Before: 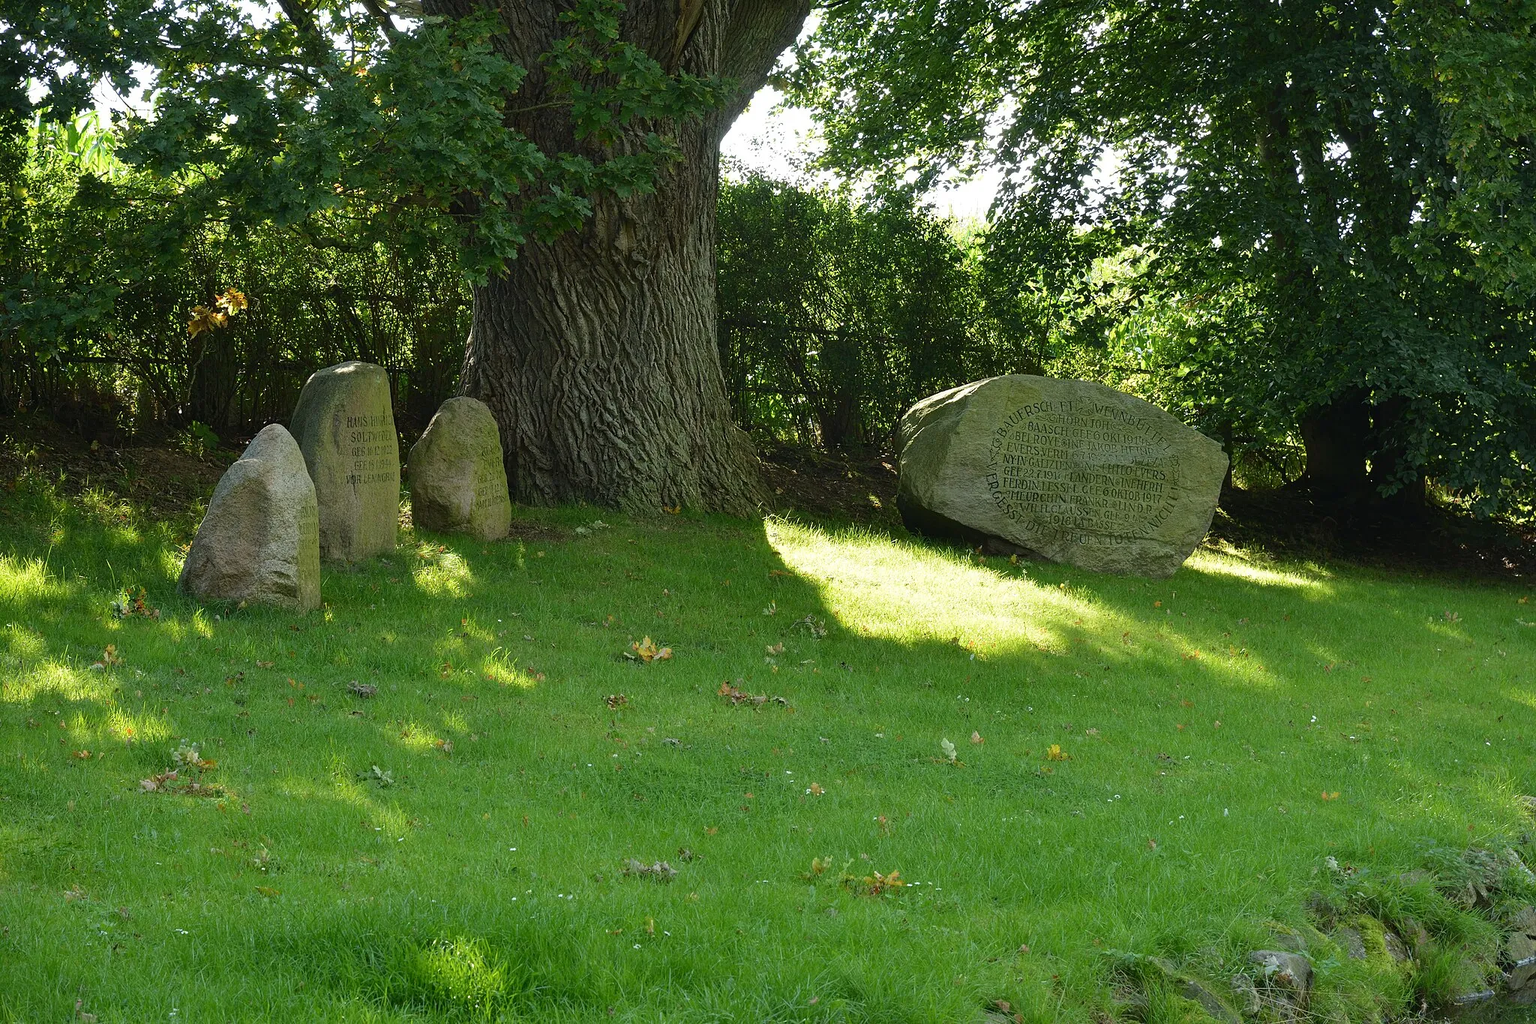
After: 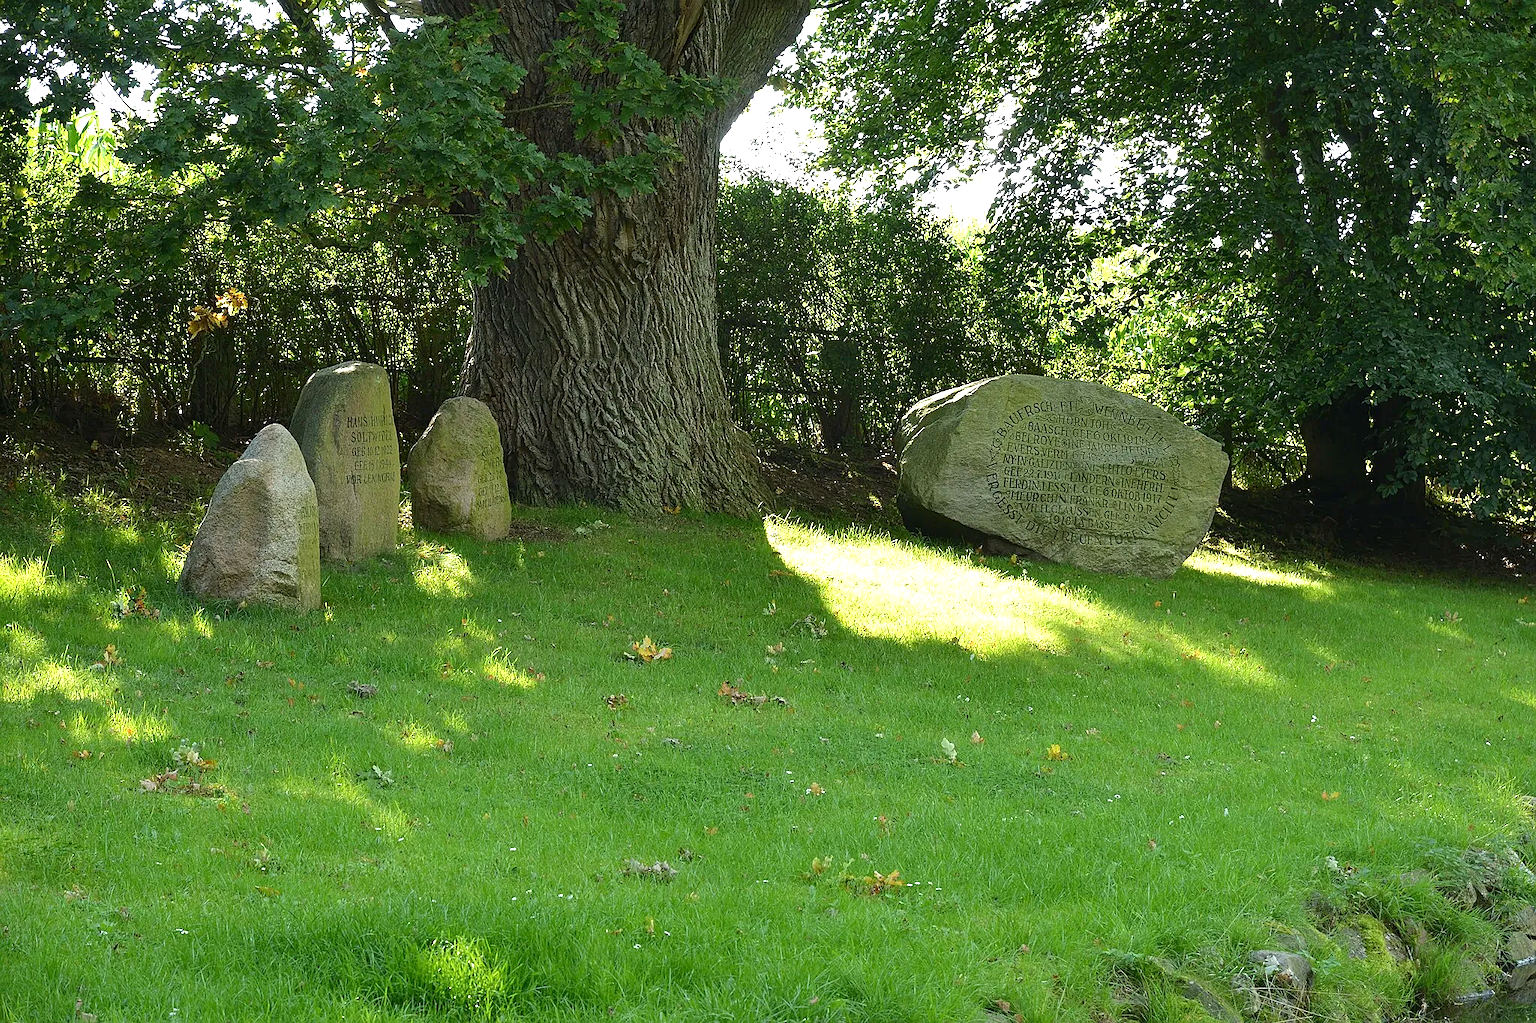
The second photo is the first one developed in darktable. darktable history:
exposure: black level correction 0.001, exposure 0.5 EV, compensate exposure bias true, compensate highlight preservation false
sharpen: radius 1.458, amount 0.398, threshold 1.271
